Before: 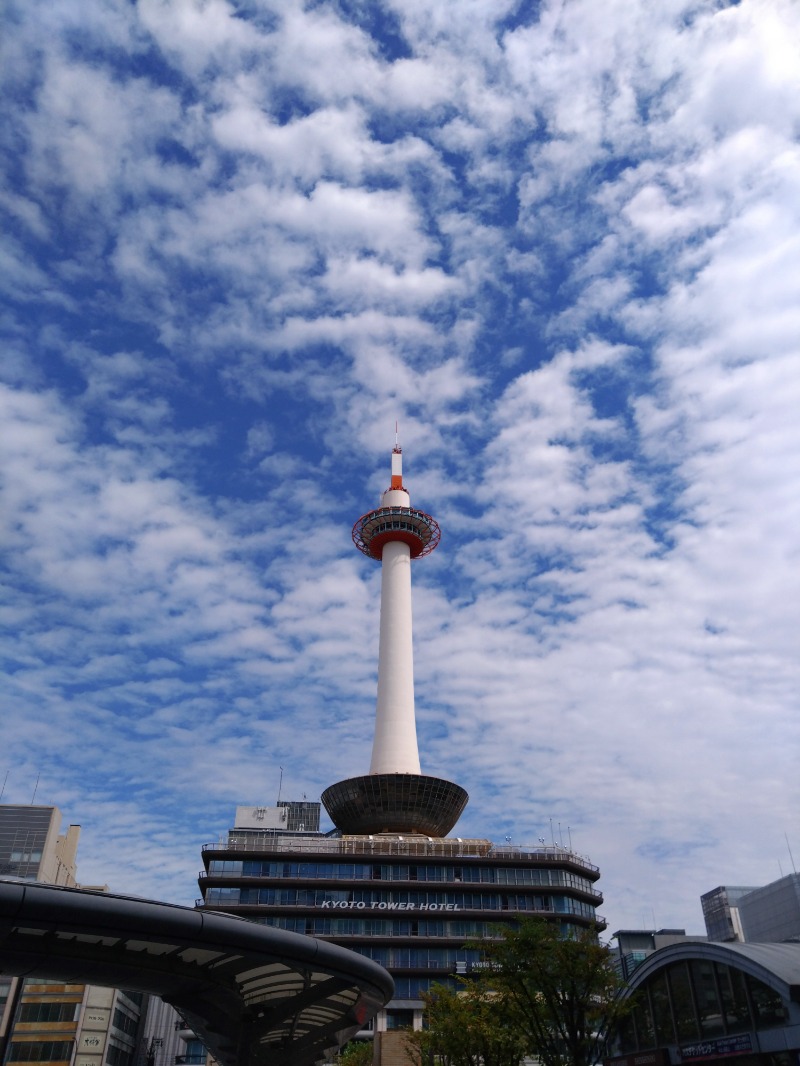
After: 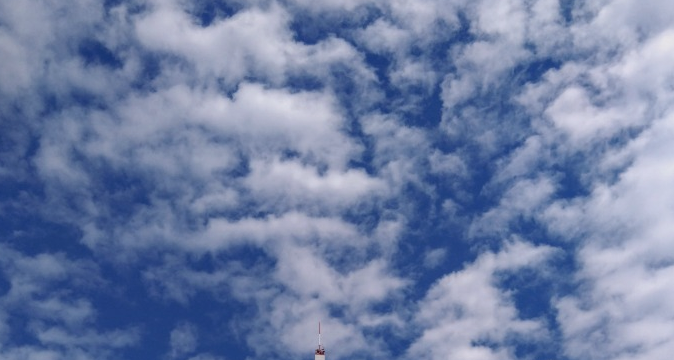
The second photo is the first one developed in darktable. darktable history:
exposure: exposure -0.399 EV, compensate exposure bias true, compensate highlight preservation false
local contrast: on, module defaults
crop and rotate: left 9.682%, top 9.378%, right 6.045%, bottom 56.809%
